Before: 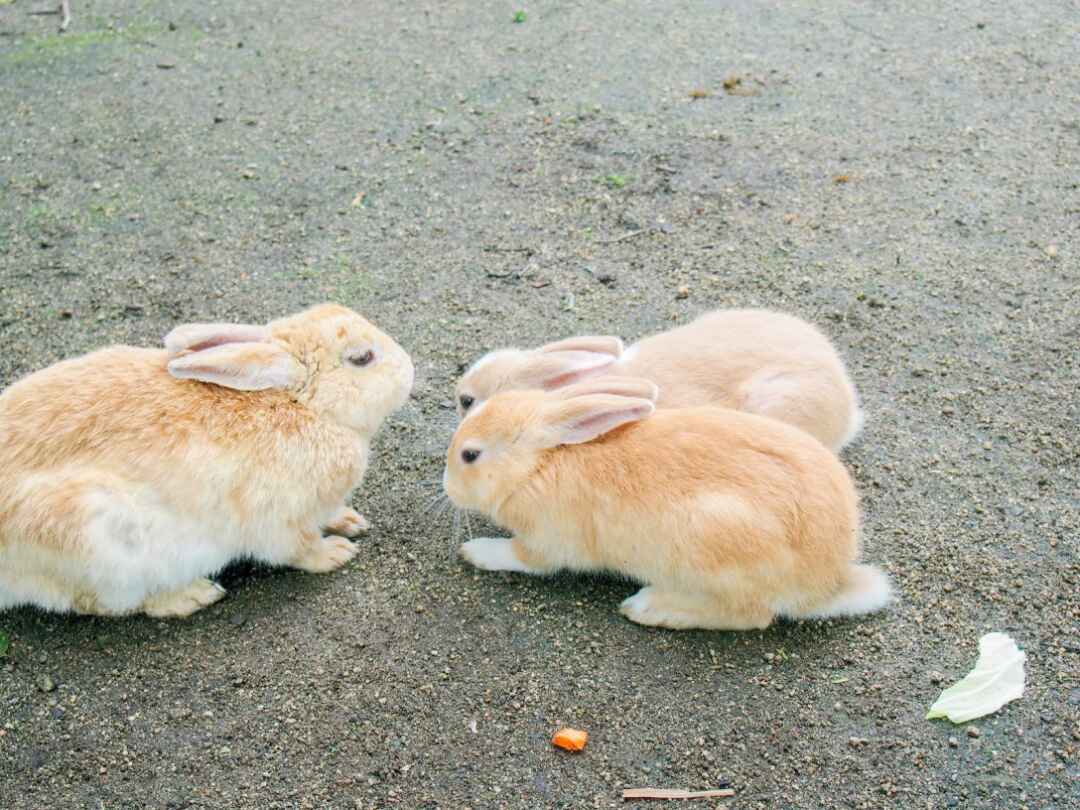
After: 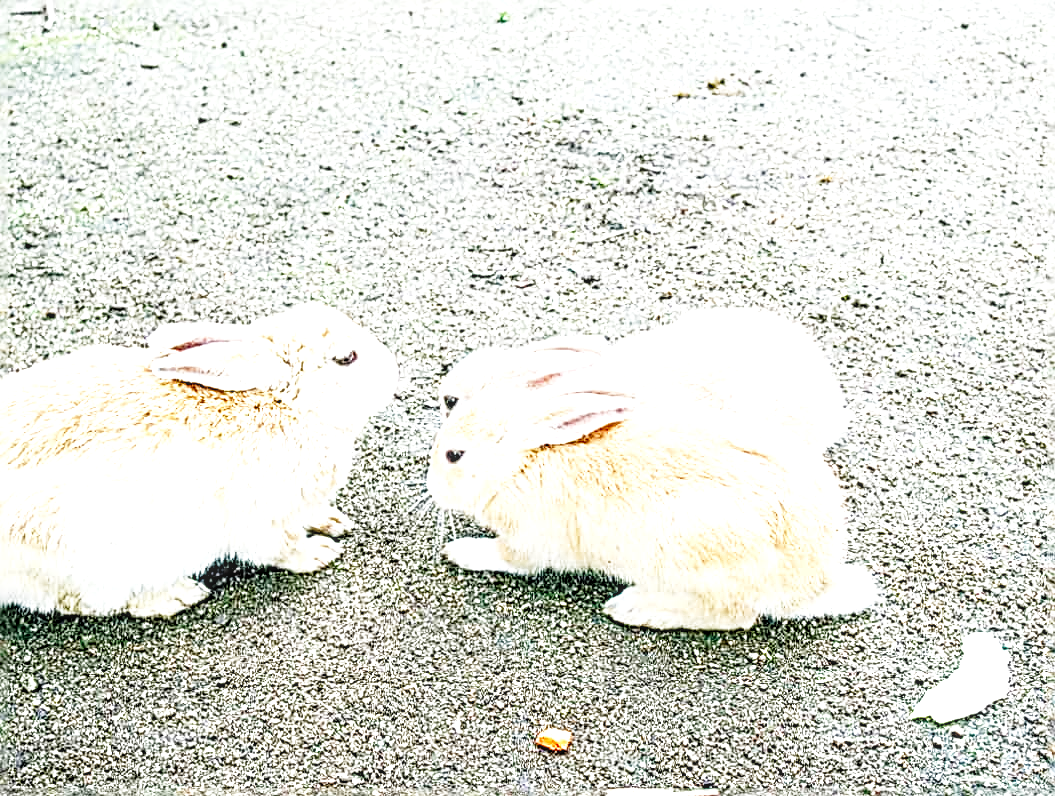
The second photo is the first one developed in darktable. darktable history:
crop and rotate: left 1.493%, right 0.762%, bottom 1.612%
exposure: black level correction 0, exposure 0.948 EV, compensate exposure bias true, compensate highlight preservation false
local contrast: highlights 3%, shadows 4%, detail 182%
base curve: curves: ch0 [(0, 0) (0.028, 0.03) (0.121, 0.232) (0.46, 0.748) (0.859, 0.968) (1, 1)], preserve colors none
tone equalizer: edges refinement/feathering 500, mask exposure compensation -1.57 EV, preserve details no
sharpen: radius 3.151, amount 1.721
